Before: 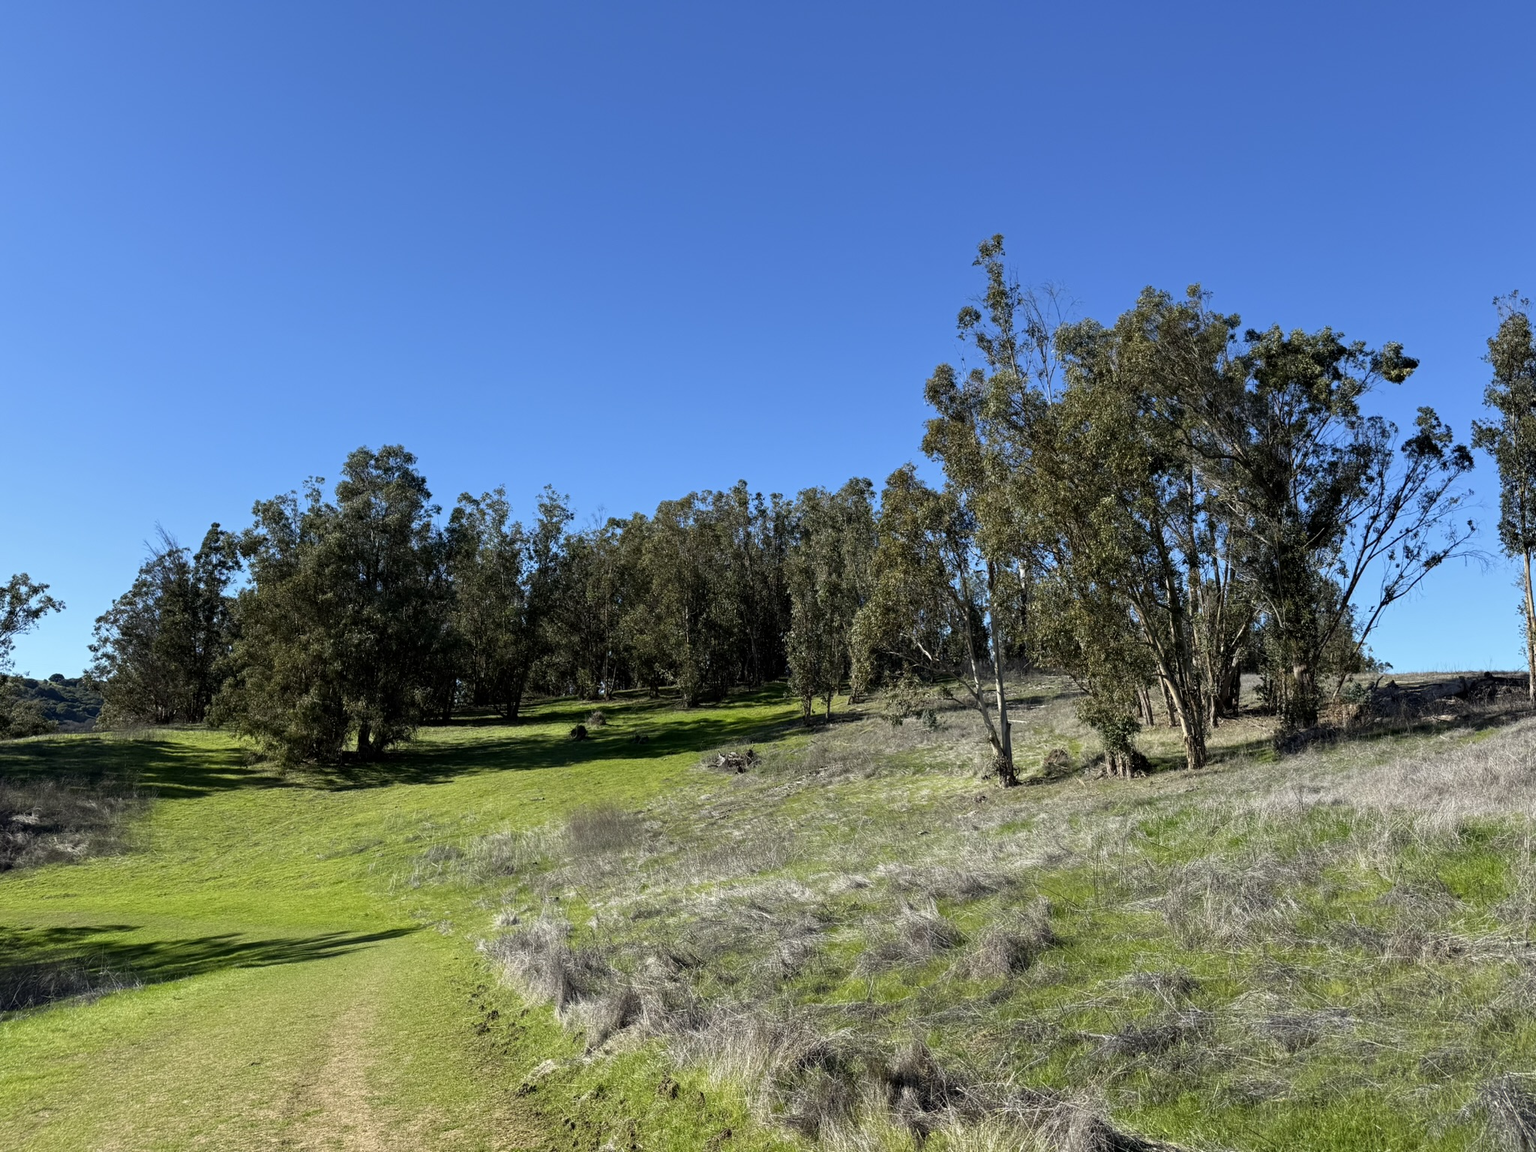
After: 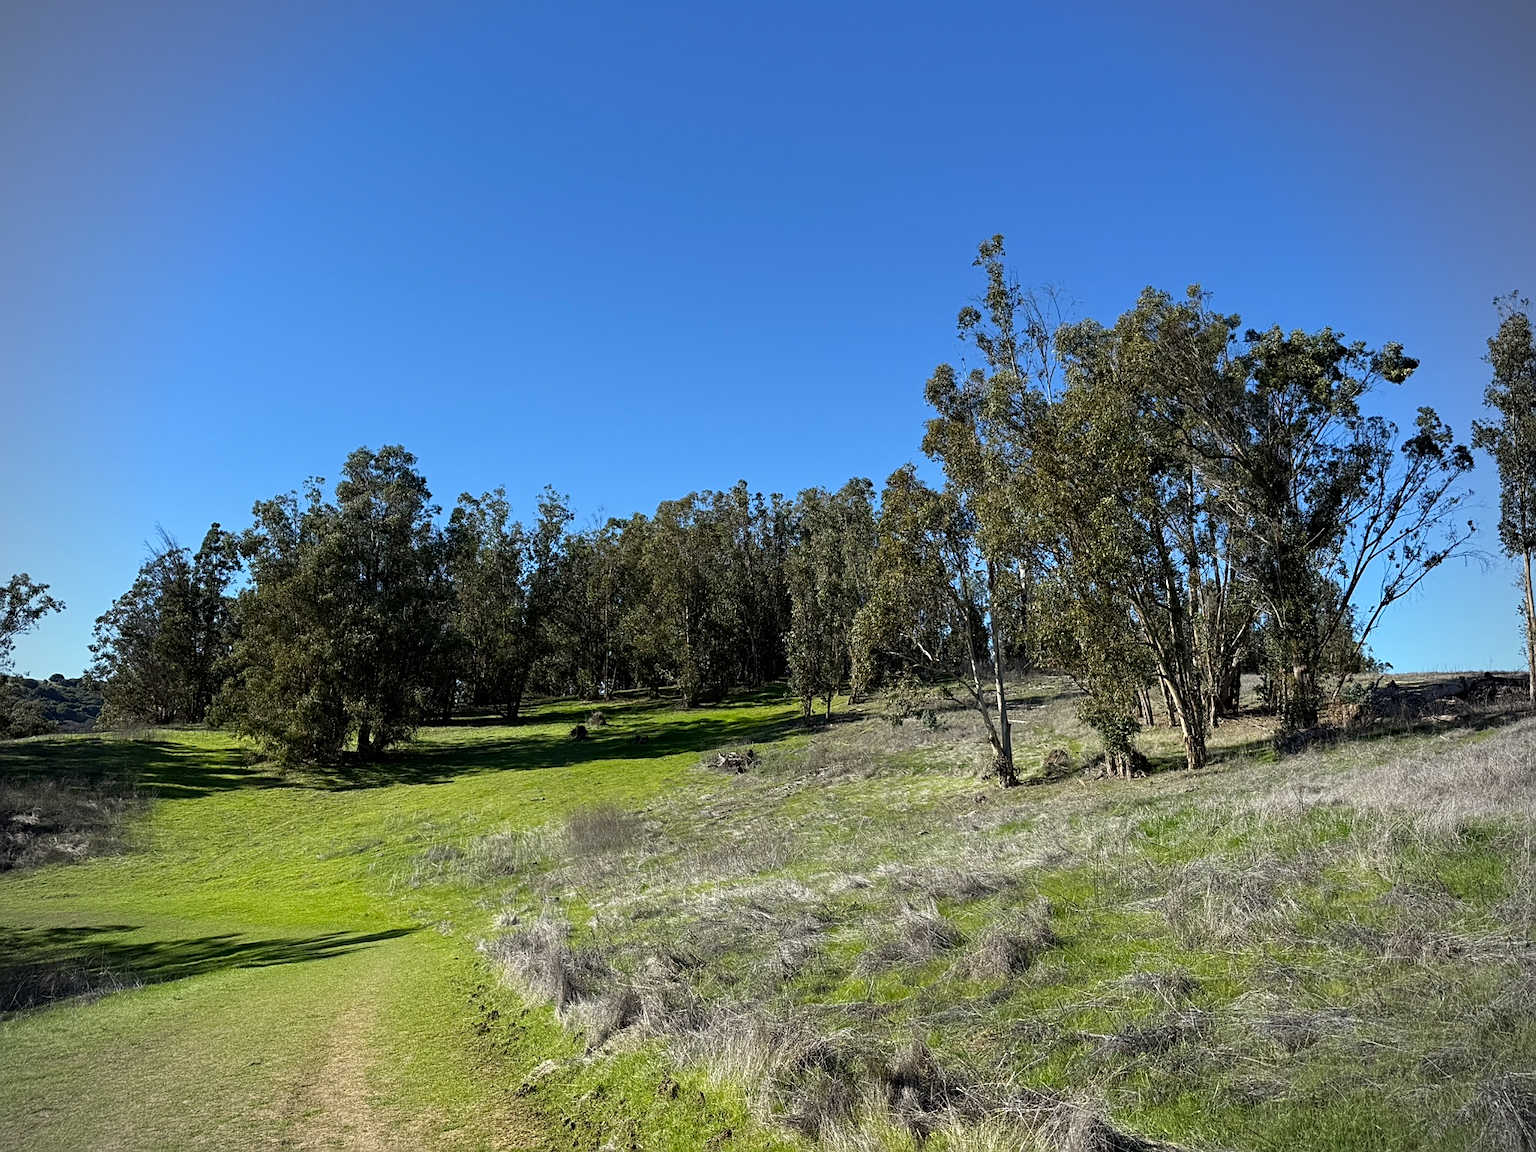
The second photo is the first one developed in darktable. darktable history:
vignetting: fall-off radius 45.89%
sharpen: on, module defaults
